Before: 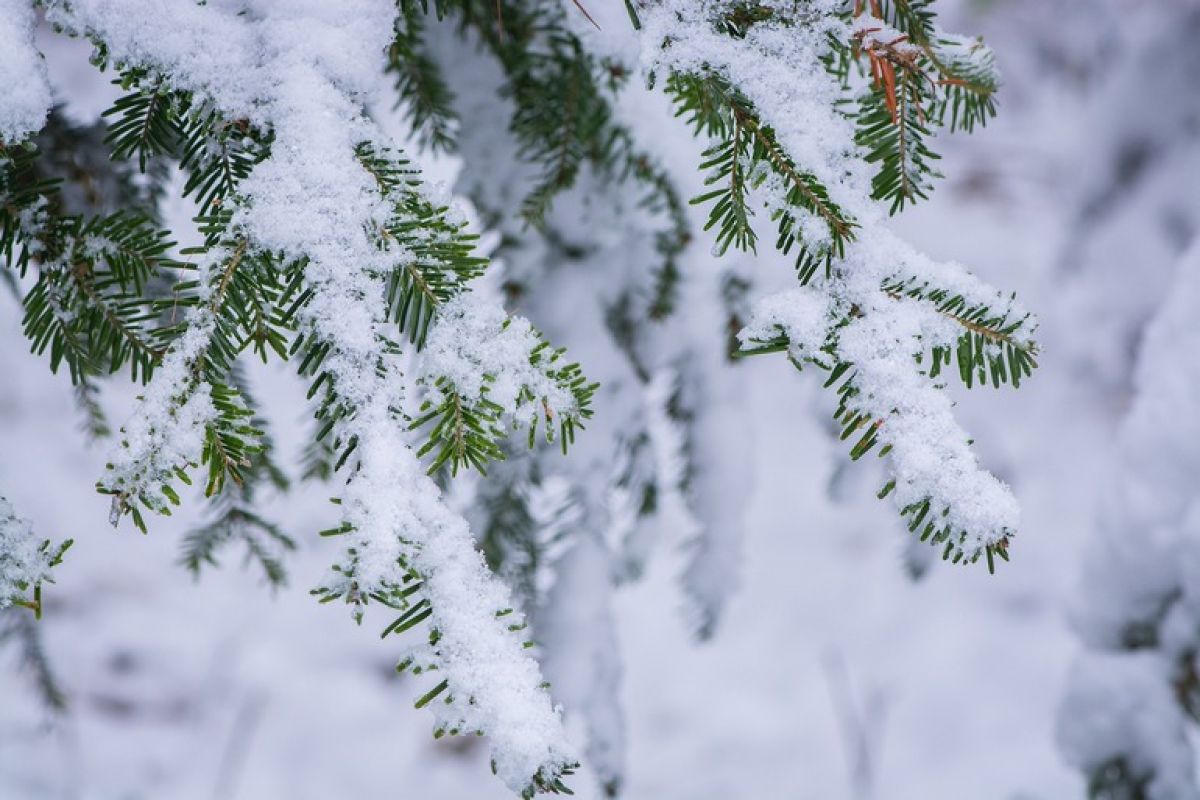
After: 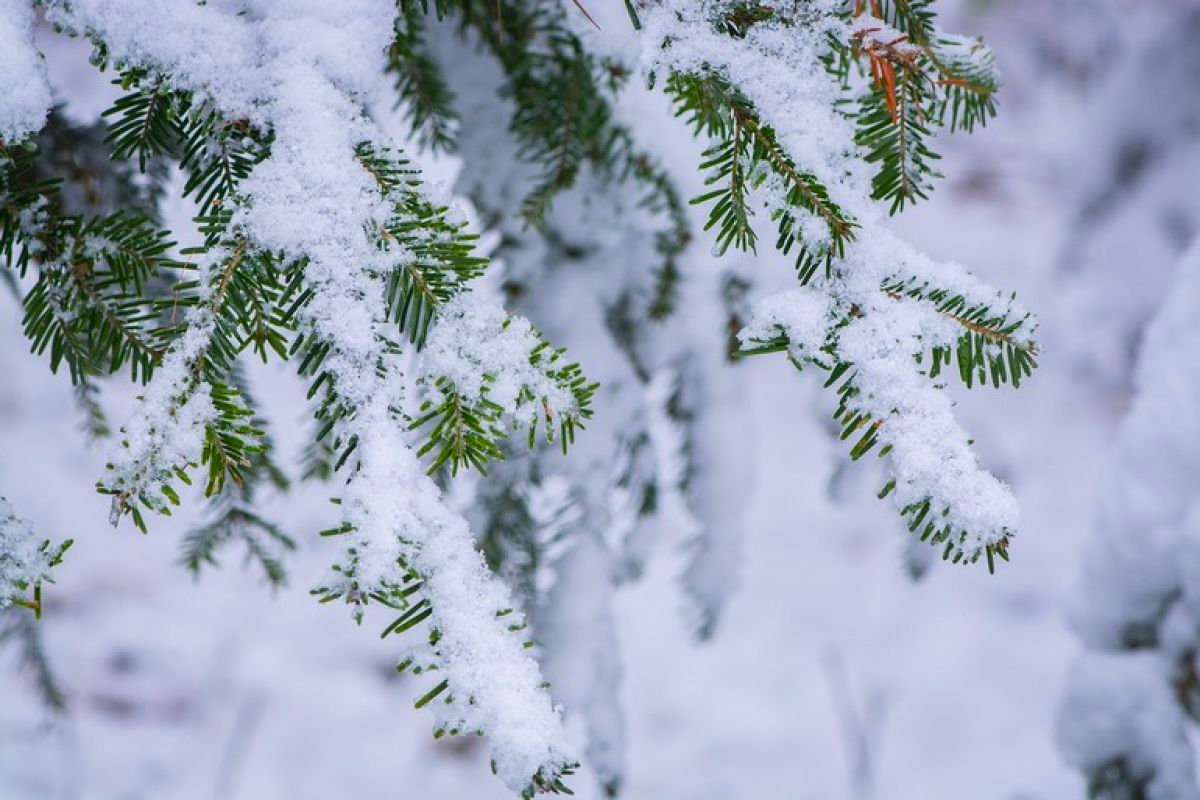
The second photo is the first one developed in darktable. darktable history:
color balance rgb: perceptual saturation grading › global saturation 25.529%
